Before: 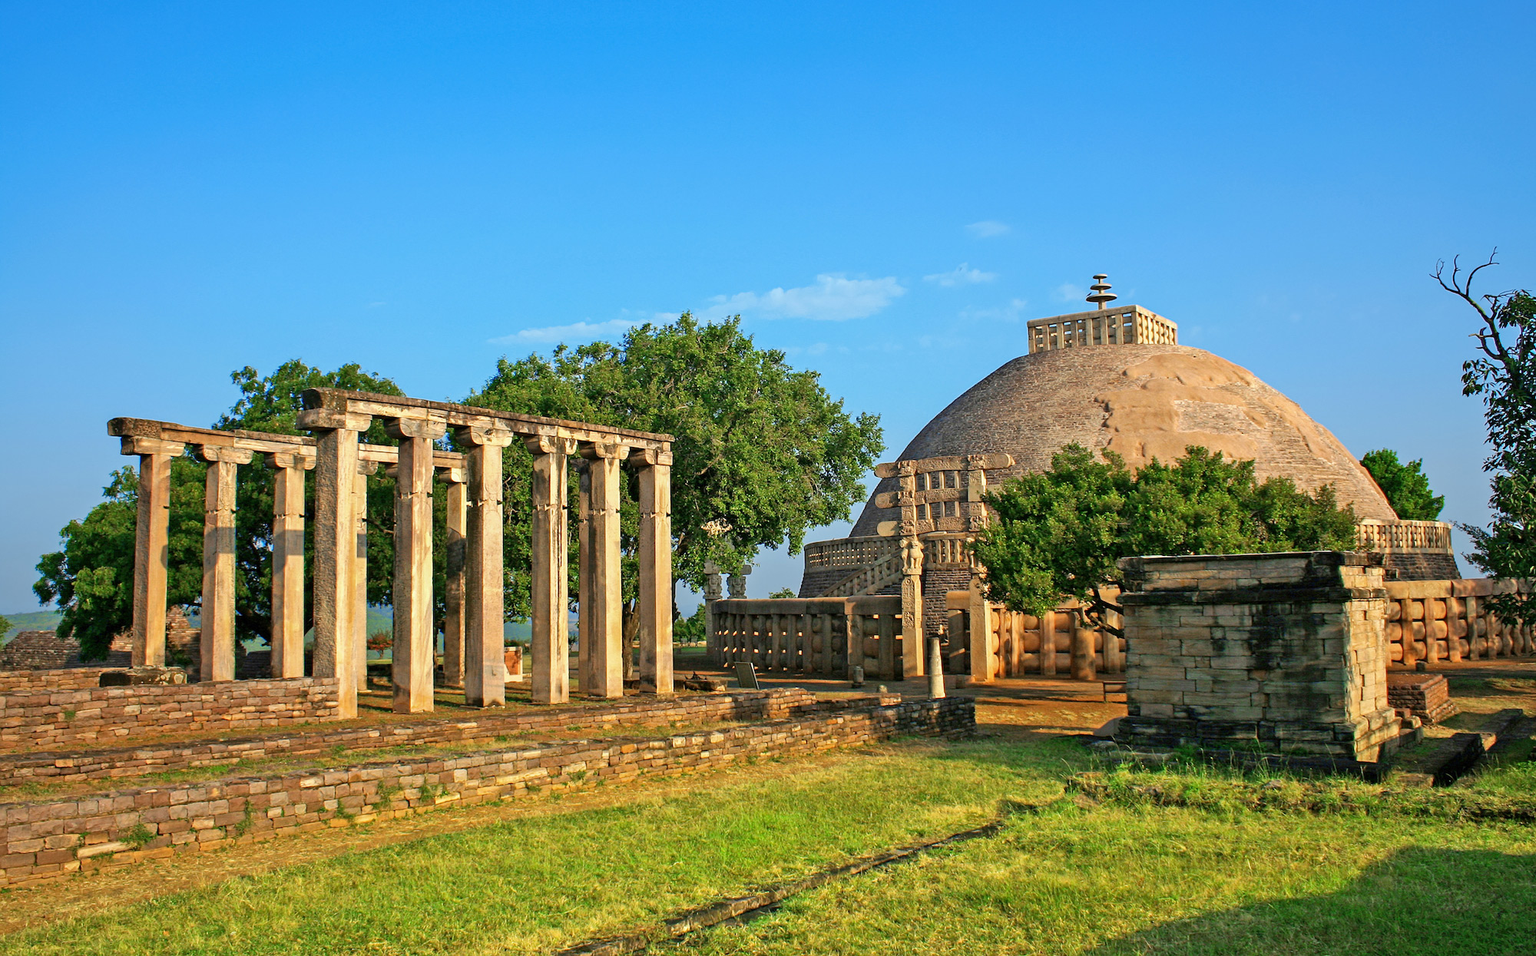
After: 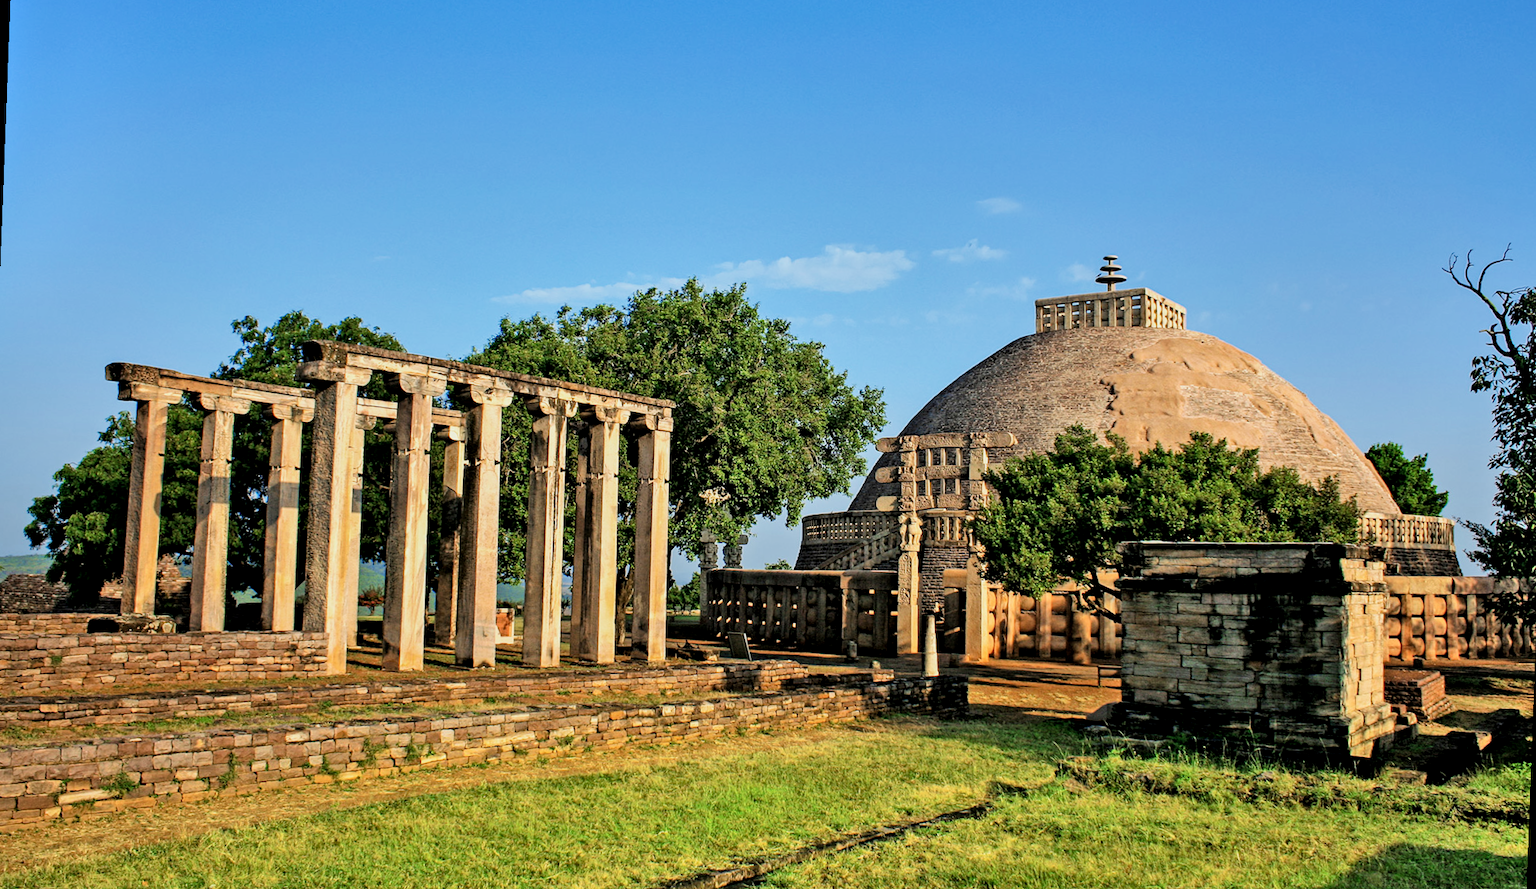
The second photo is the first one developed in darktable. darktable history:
shadows and highlights: shadows color adjustment 97.66%, soften with gaussian
rotate and perspective: rotation 2.17°, automatic cropping off
crop: left 1.507%, top 6.147%, right 1.379%, bottom 6.637%
local contrast: highlights 100%, shadows 100%, detail 120%, midtone range 0.2
filmic rgb: black relative exposure -5 EV, white relative exposure 3.5 EV, hardness 3.19, contrast 1.4, highlights saturation mix -30%
